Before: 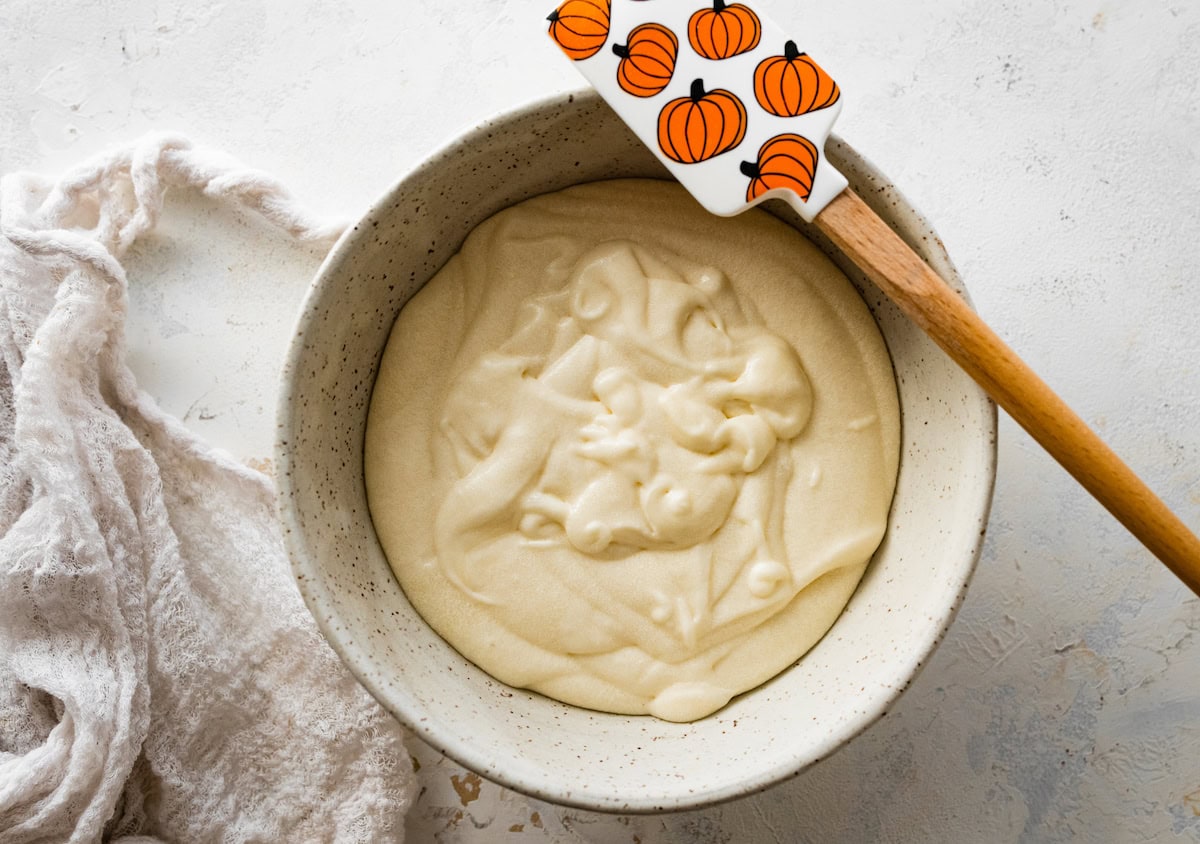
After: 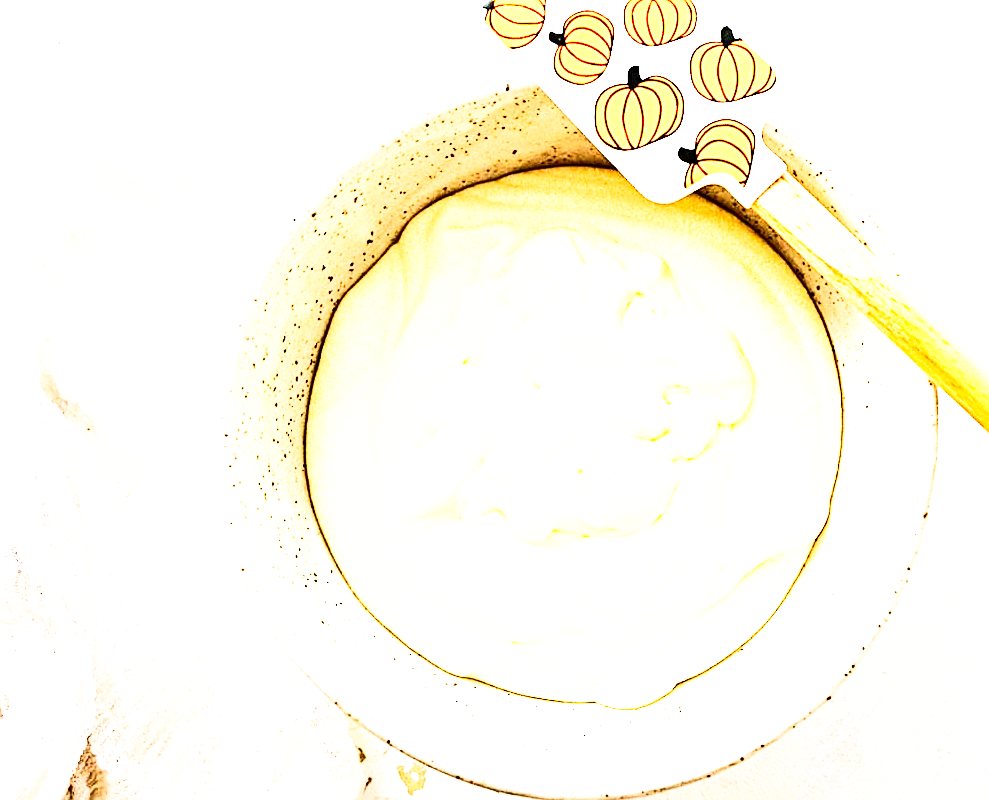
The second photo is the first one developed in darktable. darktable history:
exposure: black level correction 0, exposure 2.343 EV, compensate highlight preservation false
crop and rotate: angle 0.759°, left 4.151%, top 0.623%, right 11.839%, bottom 2.695%
contrast brightness saturation: contrast 0.285
contrast equalizer: octaves 7, y [[0.586, 0.584, 0.576, 0.565, 0.552, 0.539], [0.5 ×6], [0.97, 0.959, 0.919, 0.859, 0.789, 0.717], [0 ×6], [0 ×6]], mix 0.598
sharpen: on, module defaults
base curve: curves: ch0 [(0, 0) (0.007, 0.004) (0.027, 0.03) (0.046, 0.07) (0.207, 0.54) (0.442, 0.872) (0.673, 0.972) (1, 1)], preserve colors none
velvia: on, module defaults
